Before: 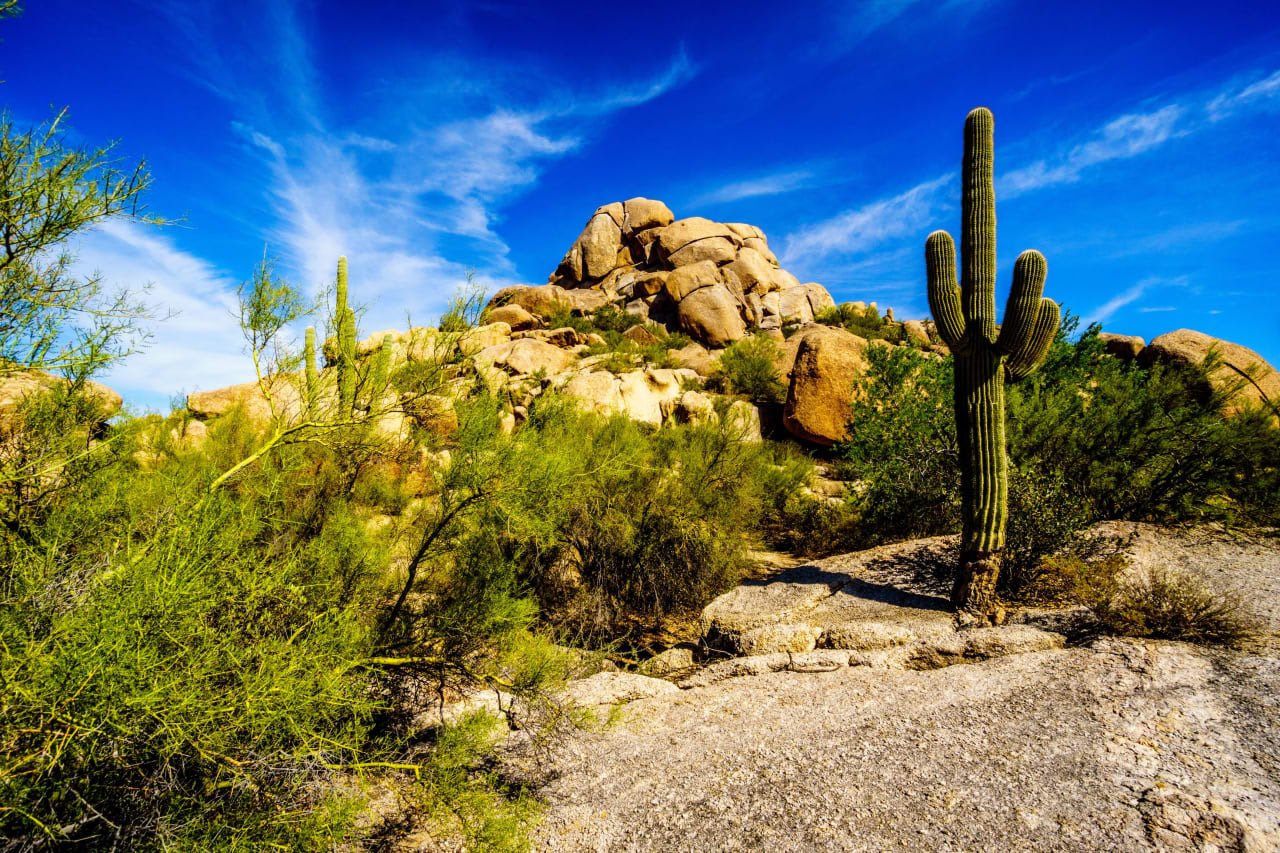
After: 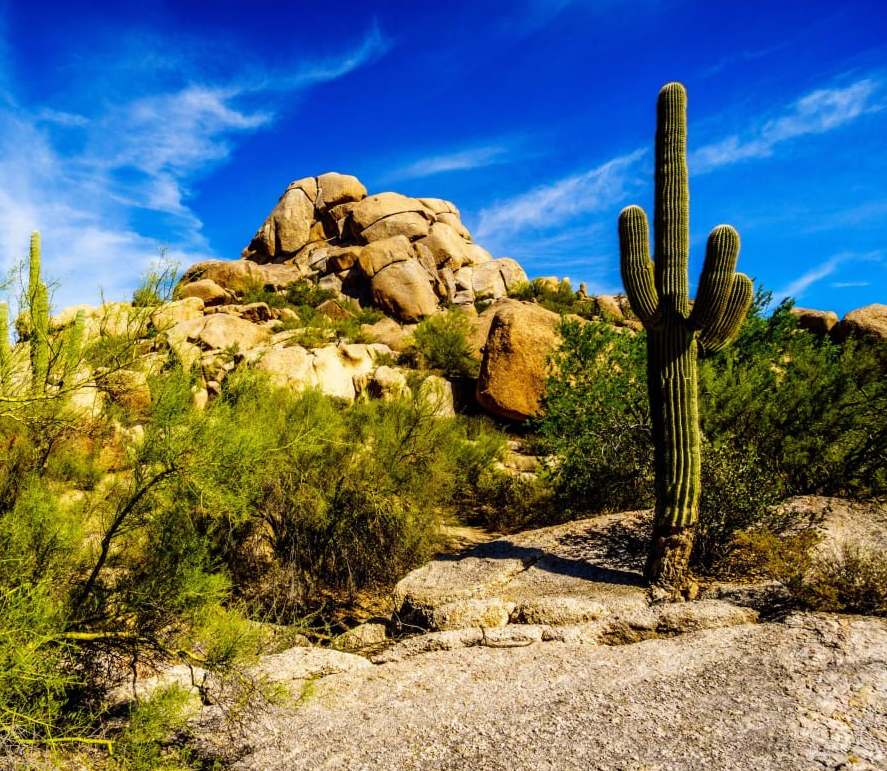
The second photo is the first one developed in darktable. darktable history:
crop and rotate: left 24.012%, top 3.093%, right 6.627%, bottom 6.424%
